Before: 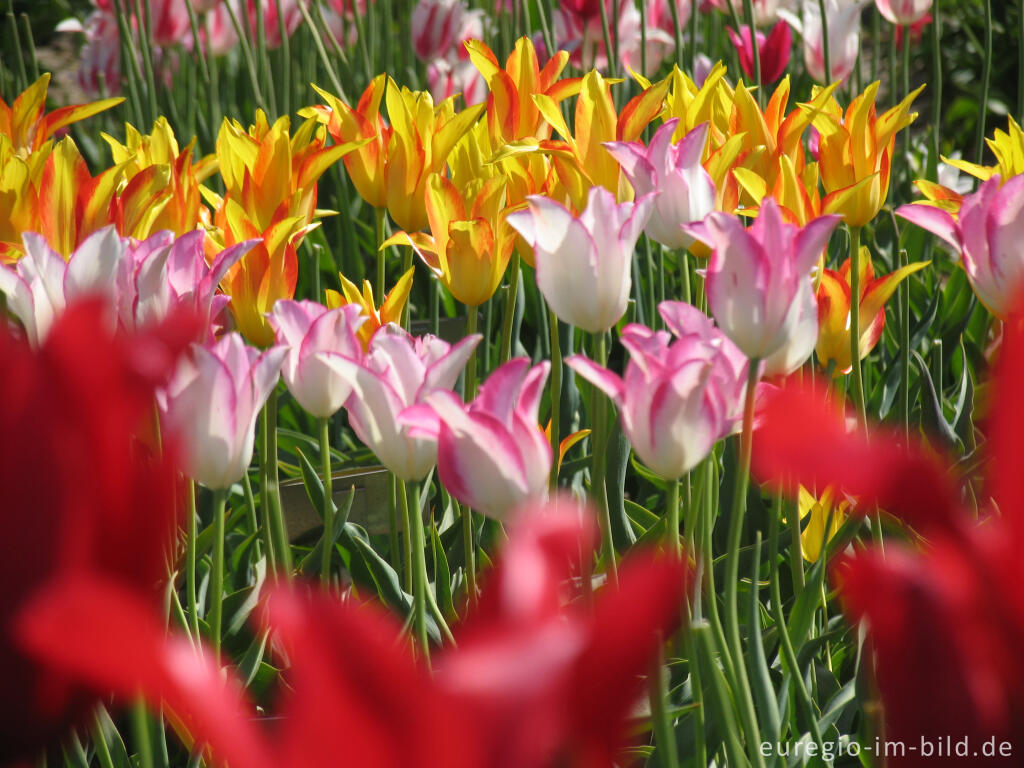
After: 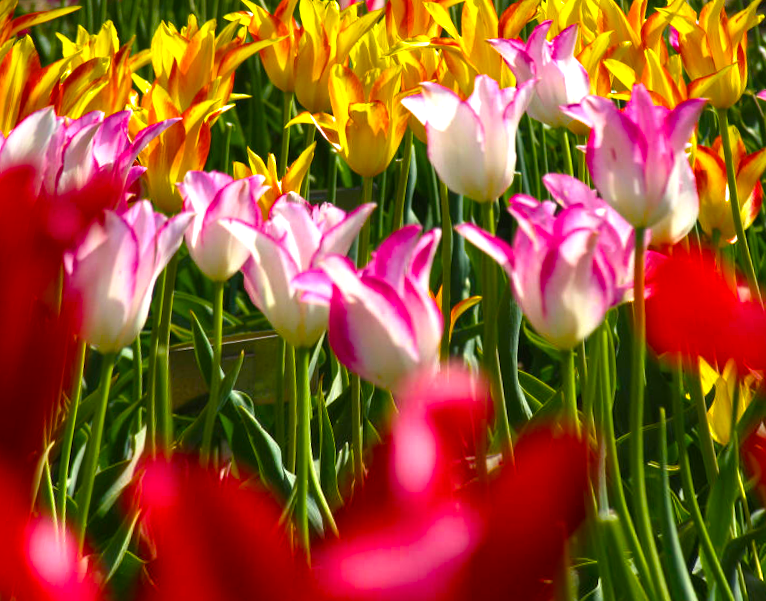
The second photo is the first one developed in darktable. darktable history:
velvia: strength 9.25%
rotate and perspective: rotation 0.72°, lens shift (vertical) -0.352, lens shift (horizontal) -0.051, crop left 0.152, crop right 0.859, crop top 0.019, crop bottom 0.964
color balance rgb: linear chroma grading › global chroma 9%, perceptual saturation grading › global saturation 36%, perceptual saturation grading › shadows 35%, perceptual brilliance grading › global brilliance 15%, perceptual brilliance grading › shadows -35%, global vibrance 15%
crop: top 7.49%, right 9.717%, bottom 11.943%
